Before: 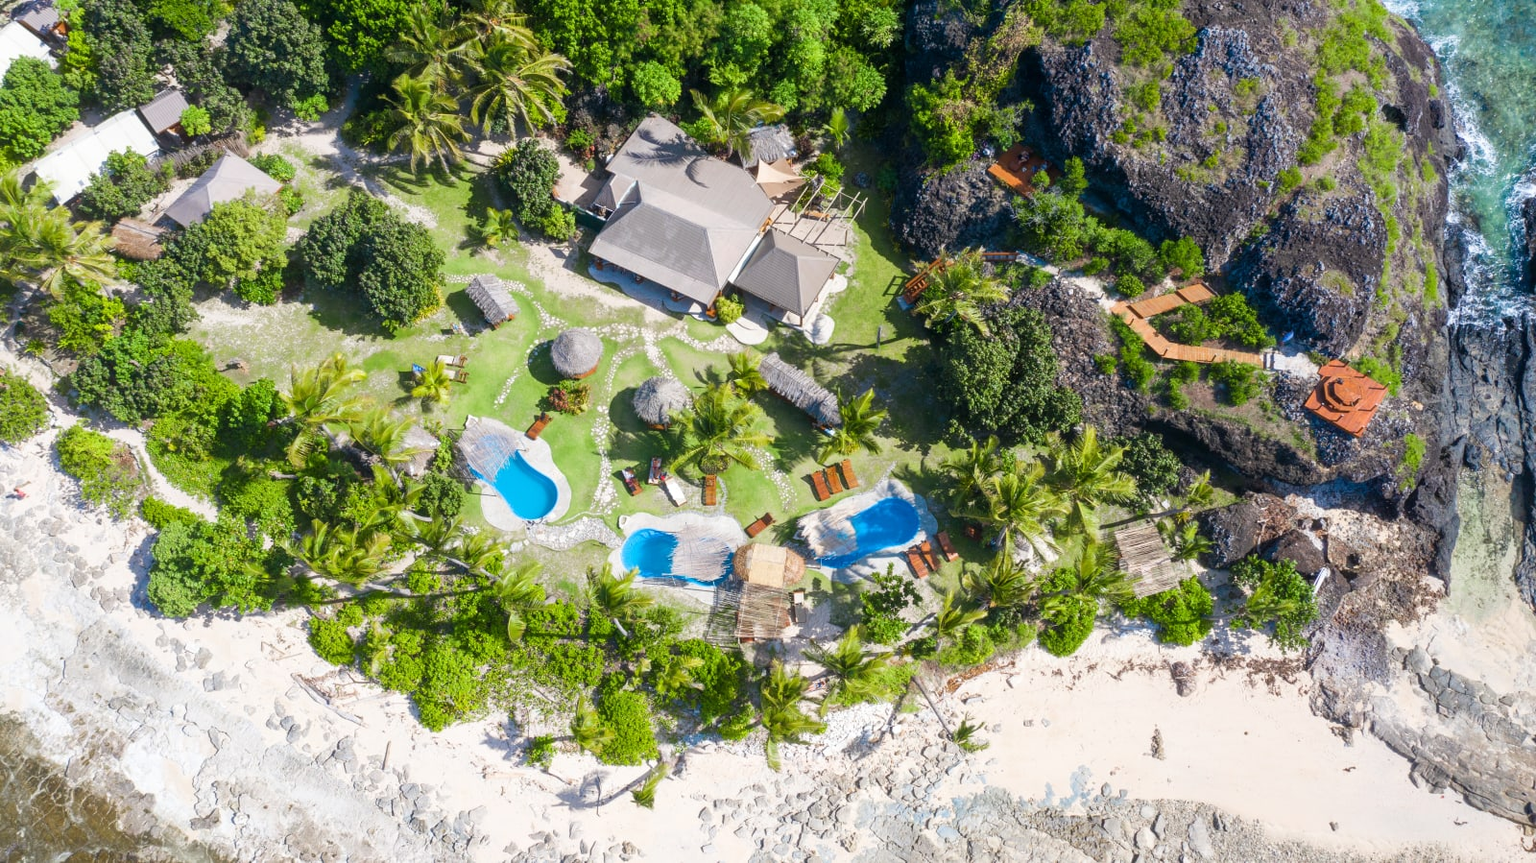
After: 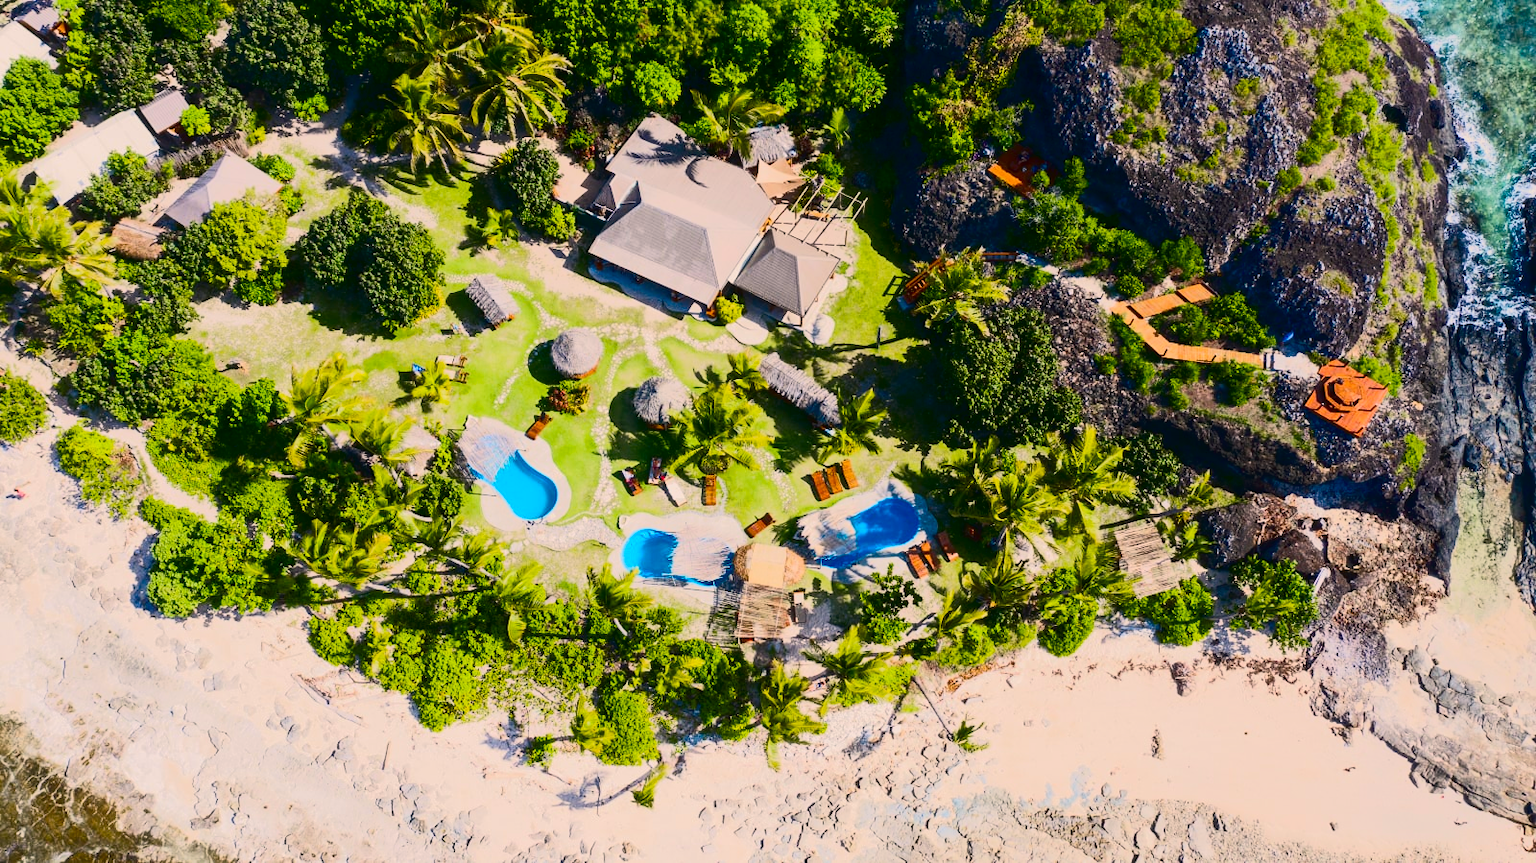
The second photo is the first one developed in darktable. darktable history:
color balance rgb: highlights gain › chroma 3.011%, highlights gain › hue 54.47°, linear chroma grading › global chroma 15.545%, perceptual saturation grading › global saturation 19.252%, contrast -10.138%
tone curve: curves: ch0 [(0, 0) (0.003, 0.011) (0.011, 0.014) (0.025, 0.018) (0.044, 0.023) (0.069, 0.028) (0.1, 0.031) (0.136, 0.039) (0.177, 0.056) (0.224, 0.081) (0.277, 0.129) (0.335, 0.188) (0.399, 0.256) (0.468, 0.367) (0.543, 0.514) (0.623, 0.684) (0.709, 0.785) (0.801, 0.846) (0.898, 0.884) (1, 1)], color space Lab, independent channels, preserve colors none
